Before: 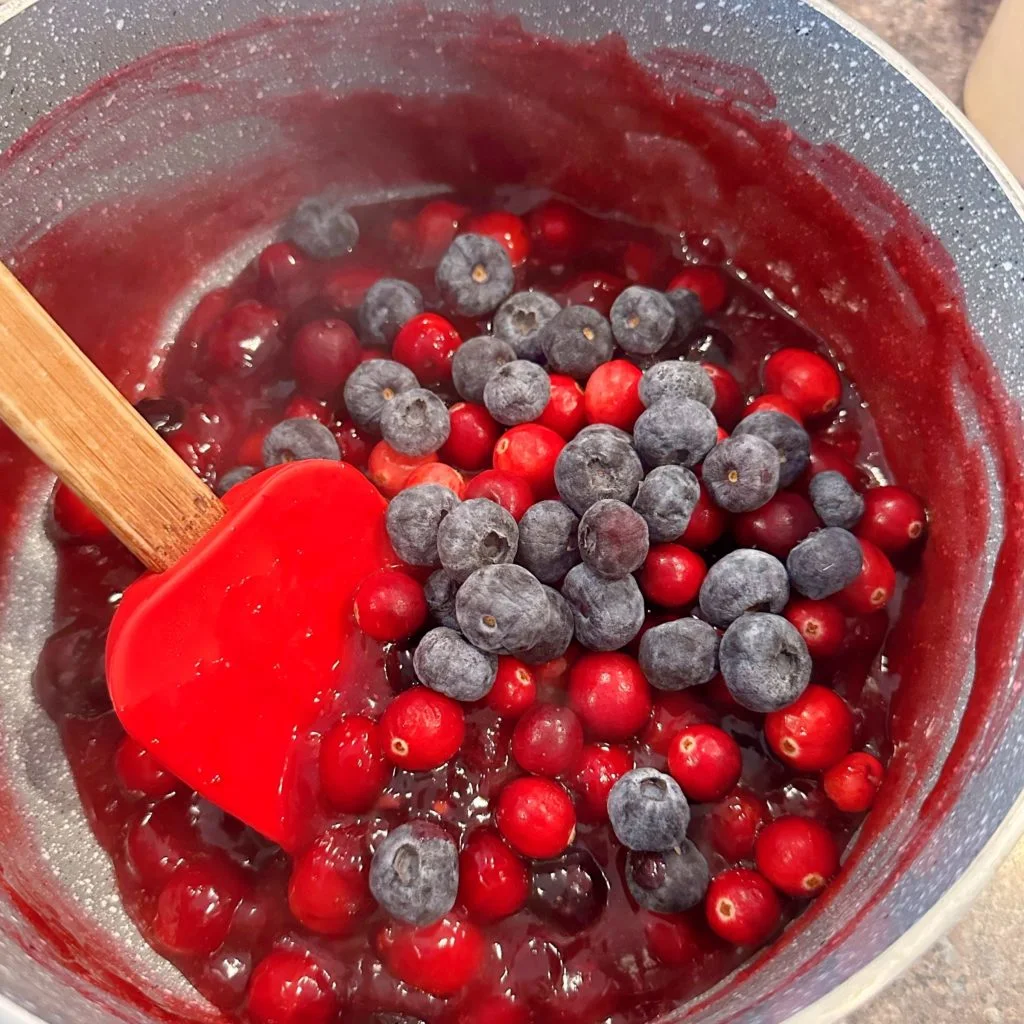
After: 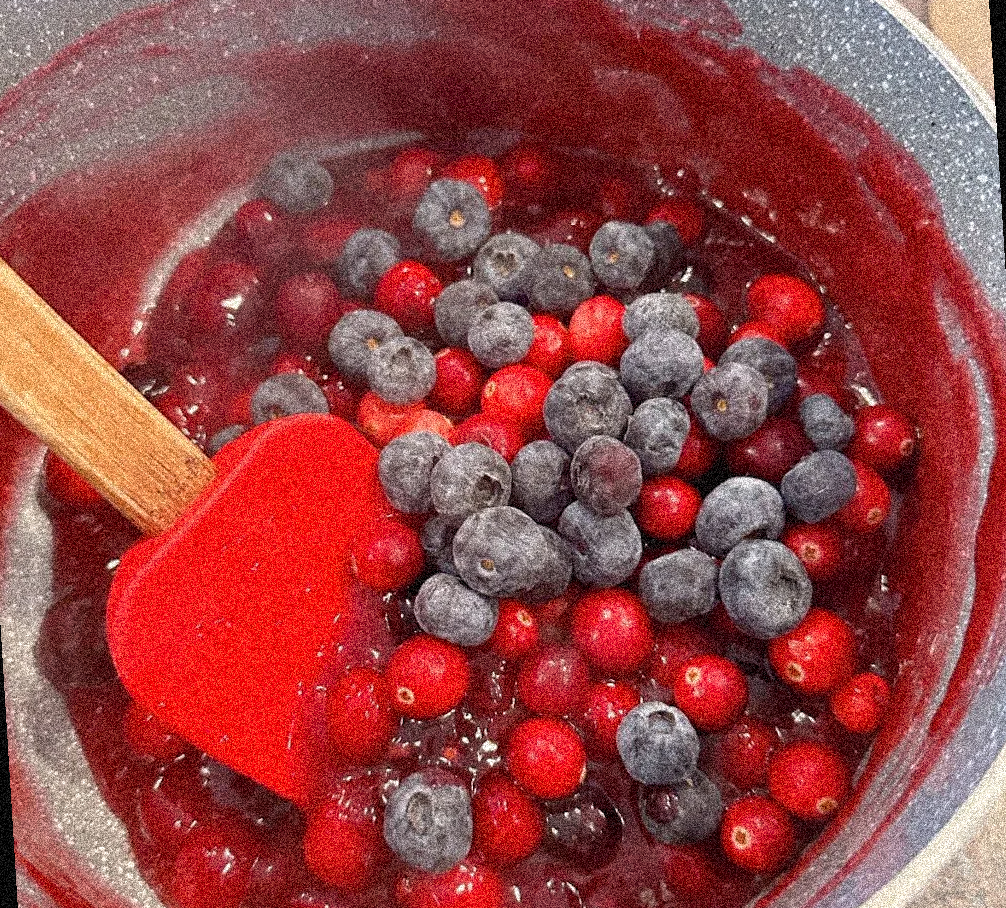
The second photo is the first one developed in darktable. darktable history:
grain: coarseness 3.75 ISO, strength 100%, mid-tones bias 0%
rotate and perspective: rotation -3.52°, crop left 0.036, crop right 0.964, crop top 0.081, crop bottom 0.919
